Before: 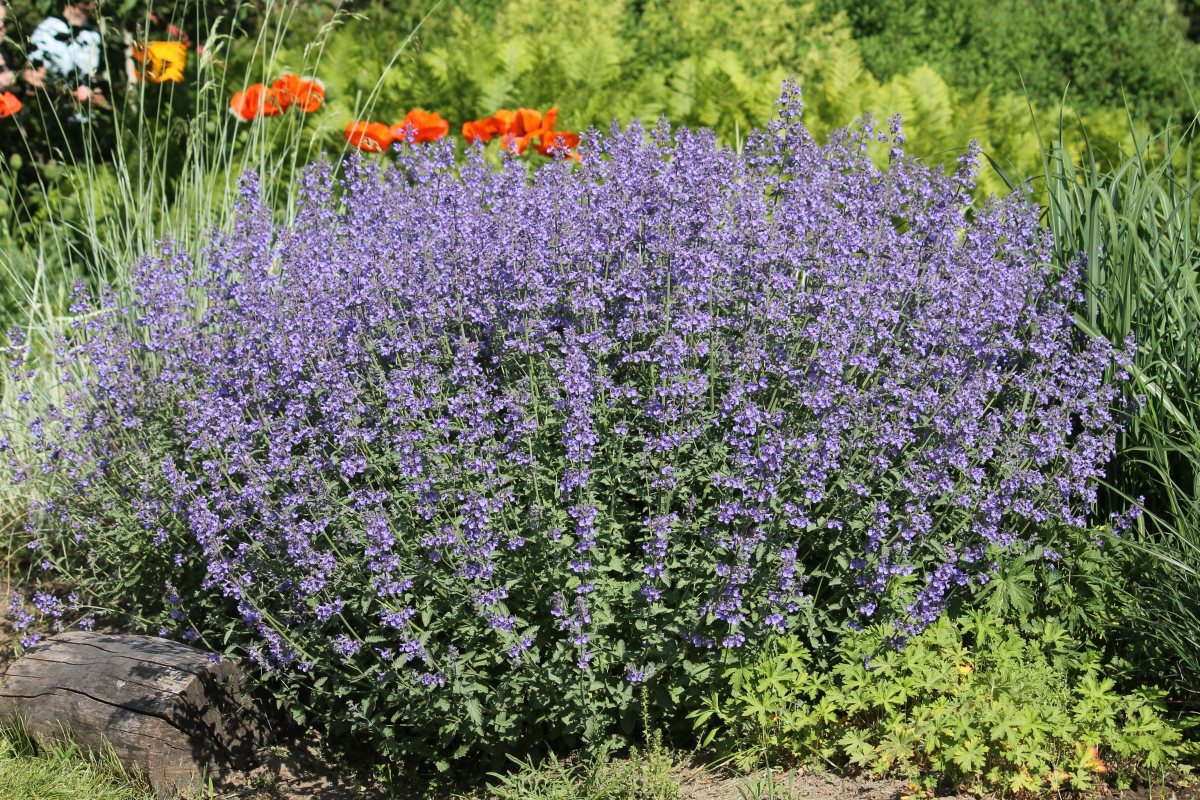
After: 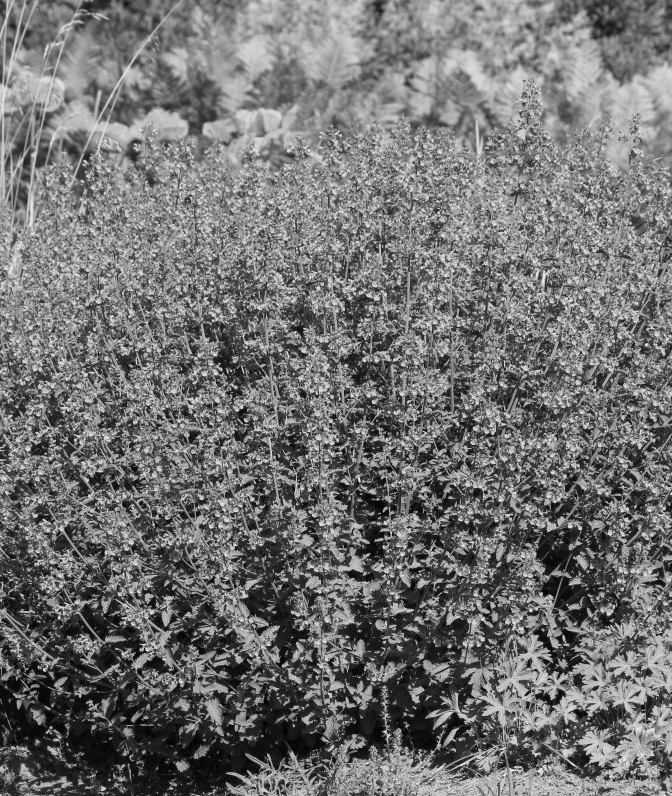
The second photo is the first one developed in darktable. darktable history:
color calibration: output gray [0.714, 0.278, 0, 0], illuminant same as pipeline (D50), adaptation none (bypass)
crop: left 21.674%, right 22.086%
